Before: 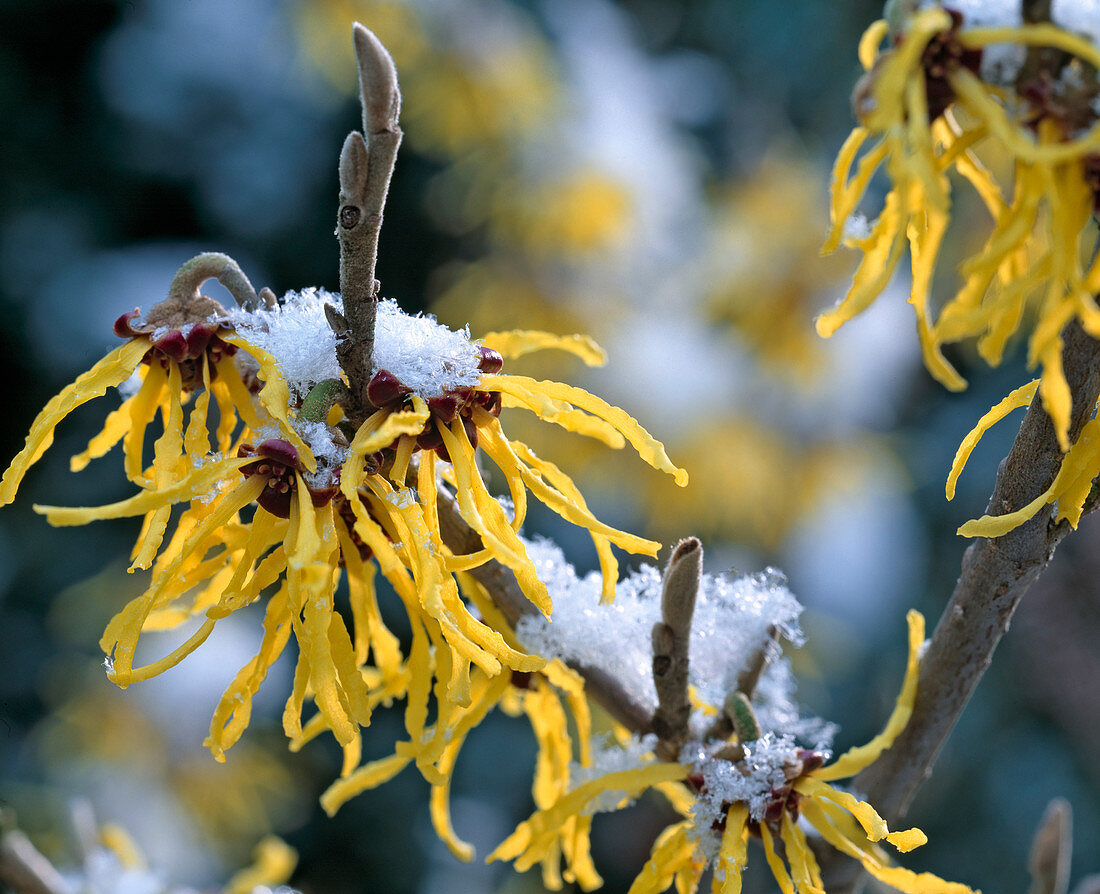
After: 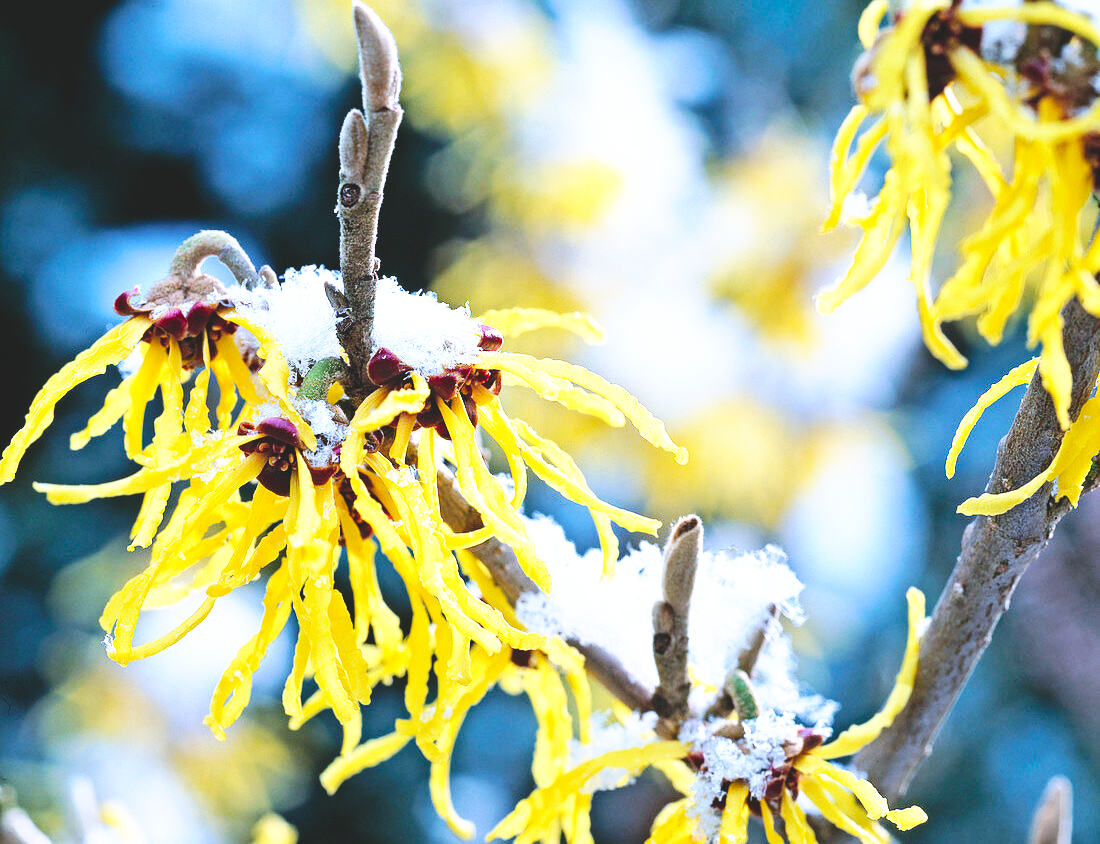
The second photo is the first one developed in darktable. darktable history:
exposure: black level correction -0.002, exposure 0.54 EV, compensate highlight preservation false
tone curve: curves: ch0 [(0, 0) (0.003, 0.126) (0.011, 0.129) (0.025, 0.133) (0.044, 0.143) (0.069, 0.155) (0.1, 0.17) (0.136, 0.189) (0.177, 0.217) (0.224, 0.25) (0.277, 0.293) (0.335, 0.346) (0.399, 0.398) (0.468, 0.456) (0.543, 0.517) (0.623, 0.583) (0.709, 0.659) (0.801, 0.756) (0.898, 0.856) (1, 1)], preserve colors none
crop and rotate: top 2.479%, bottom 3.018%
contrast brightness saturation: contrast 0.1, brightness 0.03, saturation 0.09
base curve: curves: ch0 [(0, 0) (0.007, 0.004) (0.027, 0.03) (0.046, 0.07) (0.207, 0.54) (0.442, 0.872) (0.673, 0.972) (1, 1)], preserve colors none
white balance: red 0.967, blue 1.119, emerald 0.756
